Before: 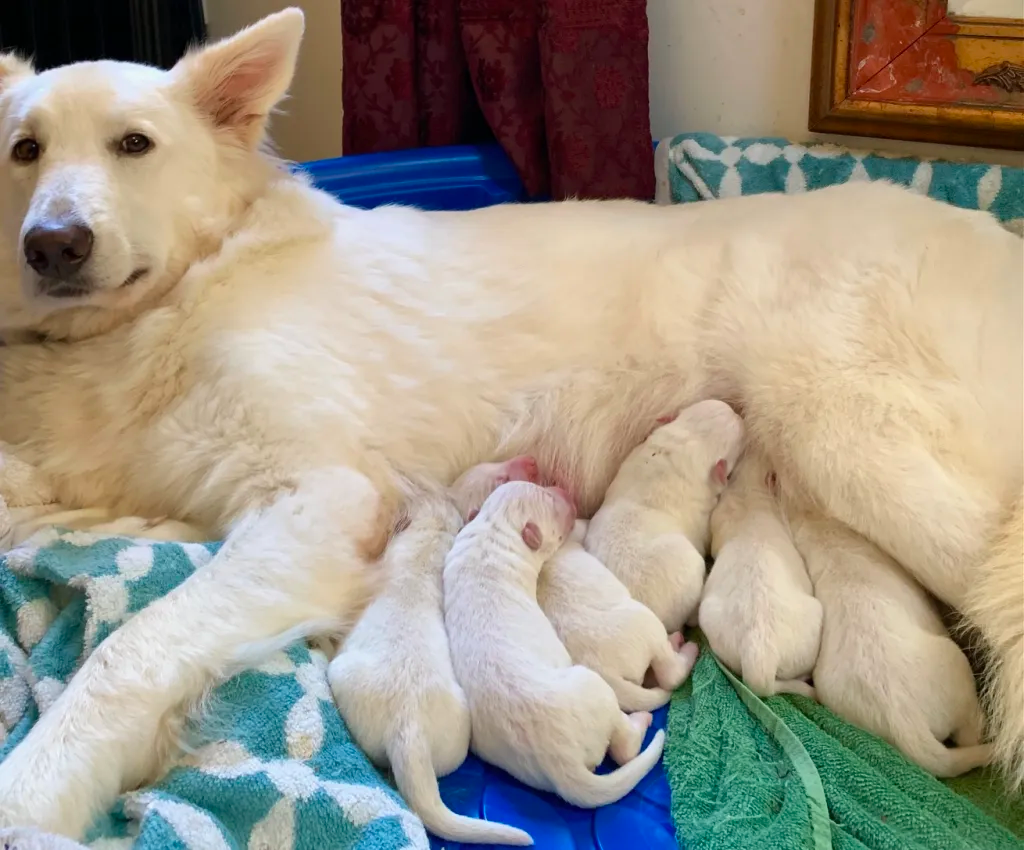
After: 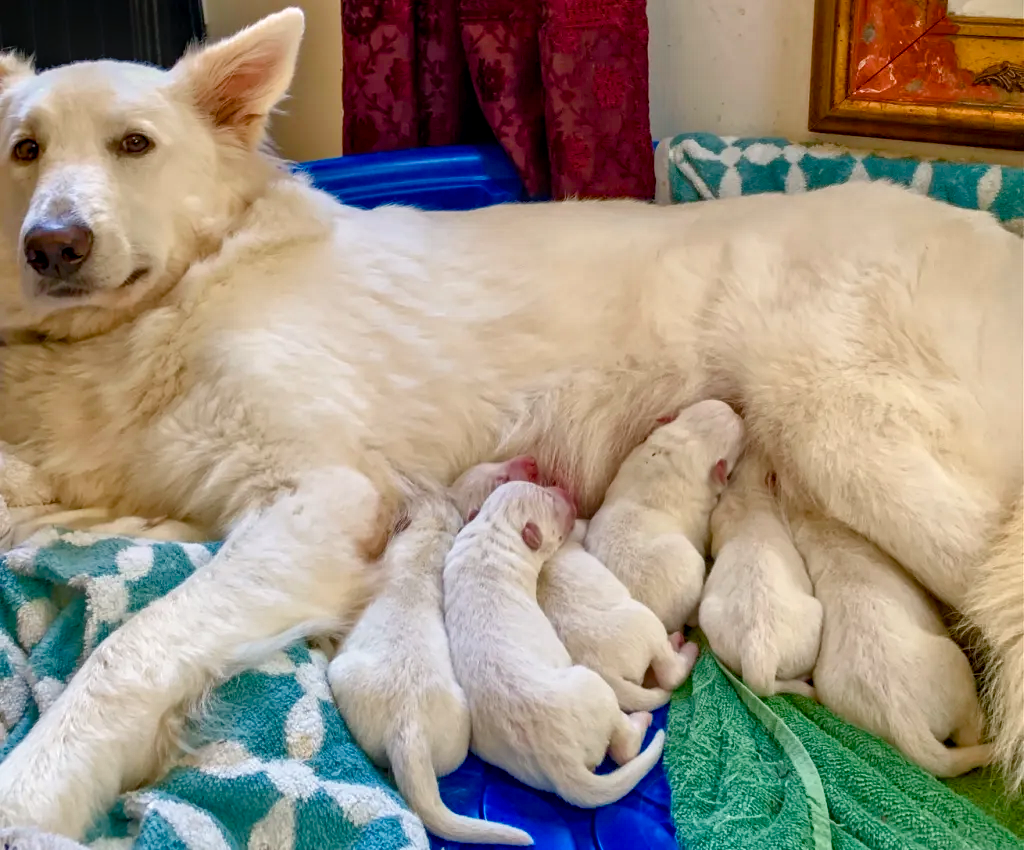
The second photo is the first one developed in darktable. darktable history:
color balance rgb: highlights gain › chroma 1.104%, highlights gain › hue 60.1°, perceptual saturation grading › global saturation 20%, perceptual saturation grading › highlights -25.75%, perceptual saturation grading › shadows 49.236%
exposure: black level correction 0, exposure 0 EV, compensate highlight preservation false
local contrast: detail 150%
tone equalizer: -7 EV 0.148 EV, -6 EV 0.566 EV, -5 EV 1.12 EV, -4 EV 1.36 EV, -3 EV 1.14 EV, -2 EV 0.6 EV, -1 EV 0.152 EV
contrast brightness saturation: contrast -0.088, brightness -0.045, saturation -0.107
